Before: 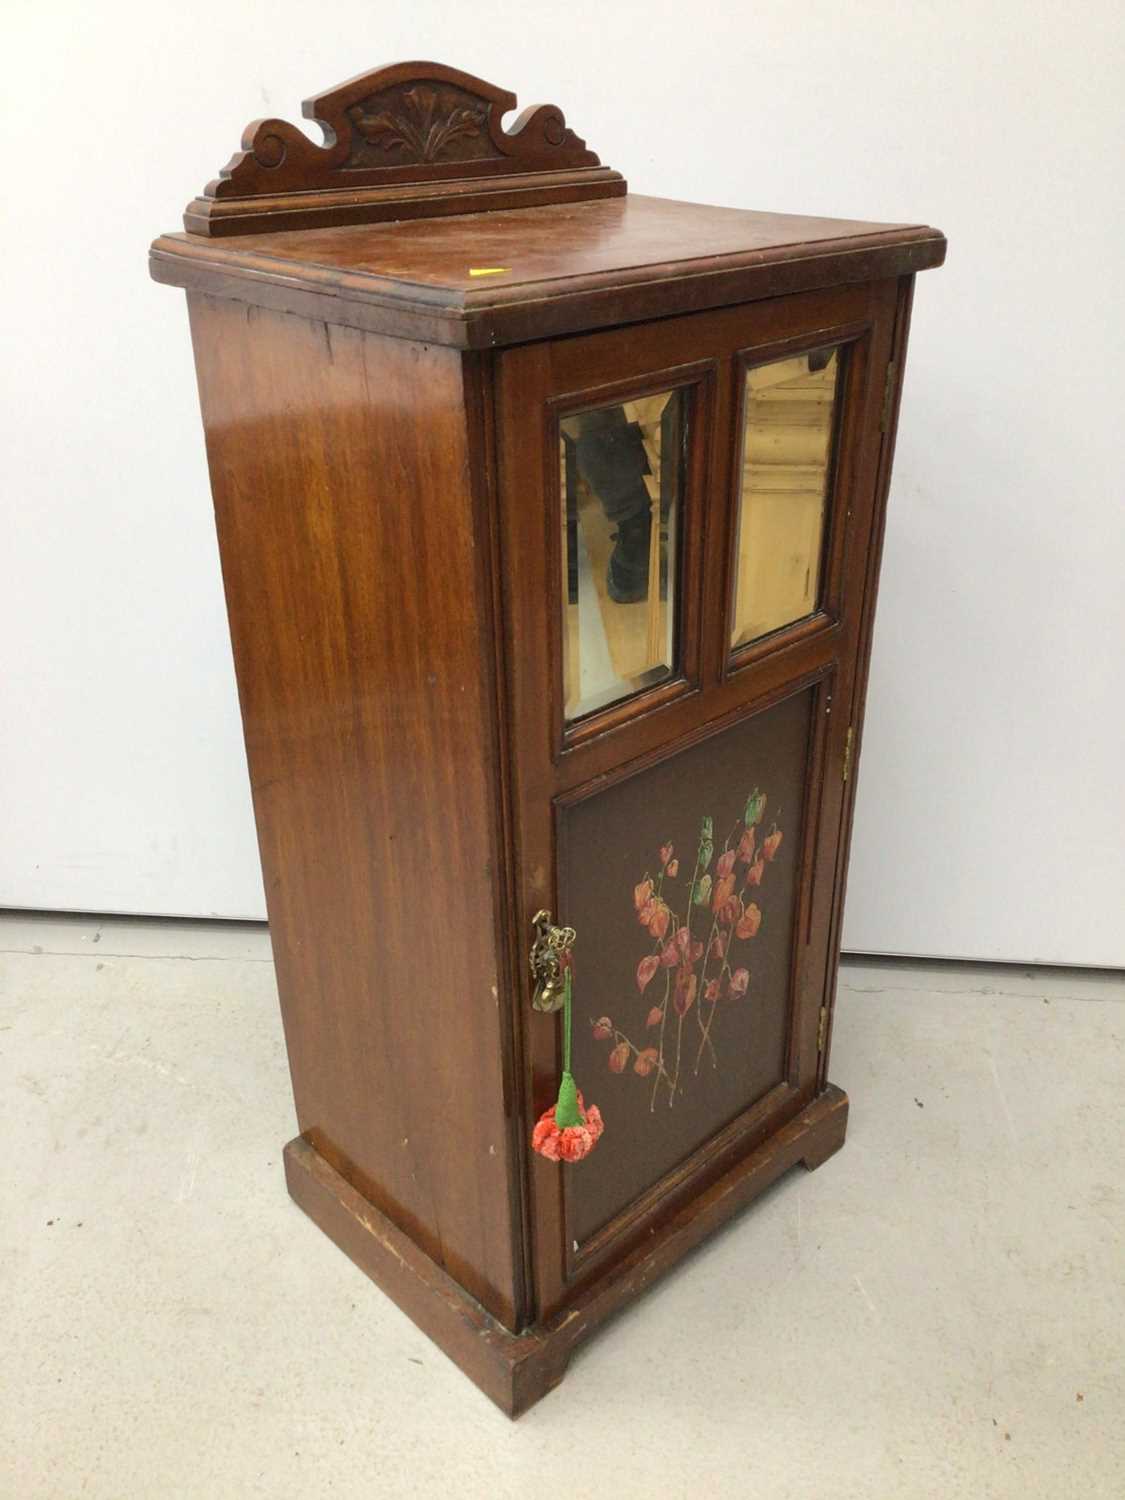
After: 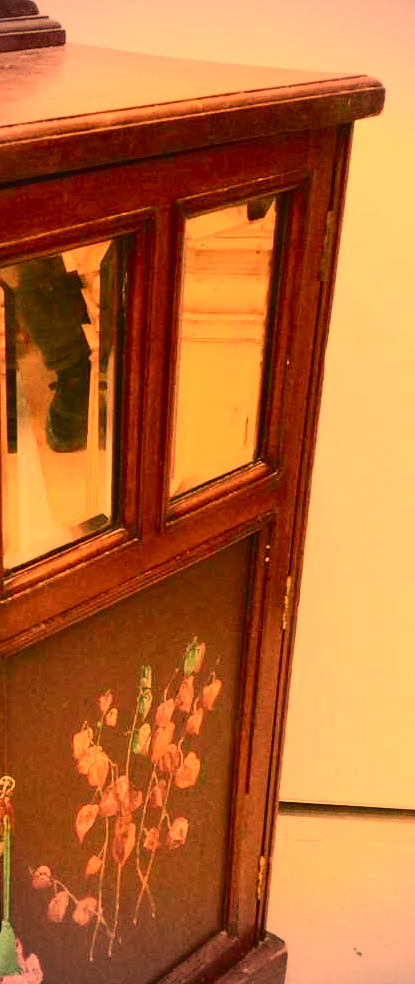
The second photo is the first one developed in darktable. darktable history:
crop and rotate: left 49.936%, top 10.094%, right 13.136%, bottom 24.256%
tone curve: curves: ch0 [(0, 0.036) (0.037, 0.042) (0.184, 0.146) (0.438, 0.521) (0.54, 0.668) (0.698, 0.835) (0.856, 0.92) (1, 0.98)]; ch1 [(0, 0) (0.393, 0.415) (0.447, 0.448) (0.482, 0.459) (0.509, 0.496) (0.527, 0.525) (0.571, 0.602) (0.619, 0.671) (0.715, 0.729) (1, 1)]; ch2 [(0, 0) (0.369, 0.388) (0.449, 0.454) (0.499, 0.5) (0.521, 0.517) (0.53, 0.544) (0.561, 0.607) (0.674, 0.735) (1, 1)], color space Lab, independent channels, preserve colors none
vignetting: fall-off radius 31.48%, brightness -0.472
white balance: red 1.467, blue 0.684
